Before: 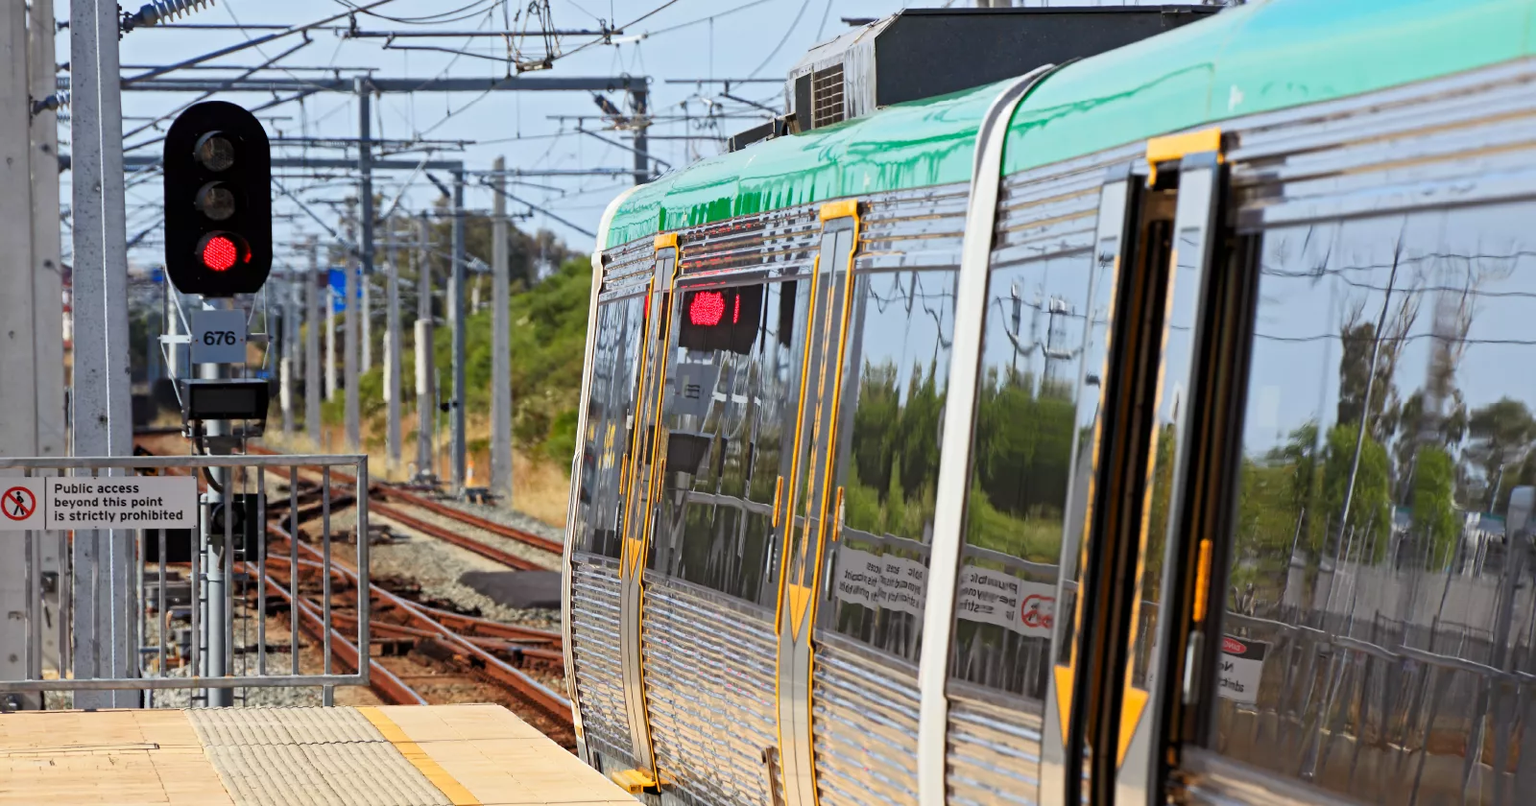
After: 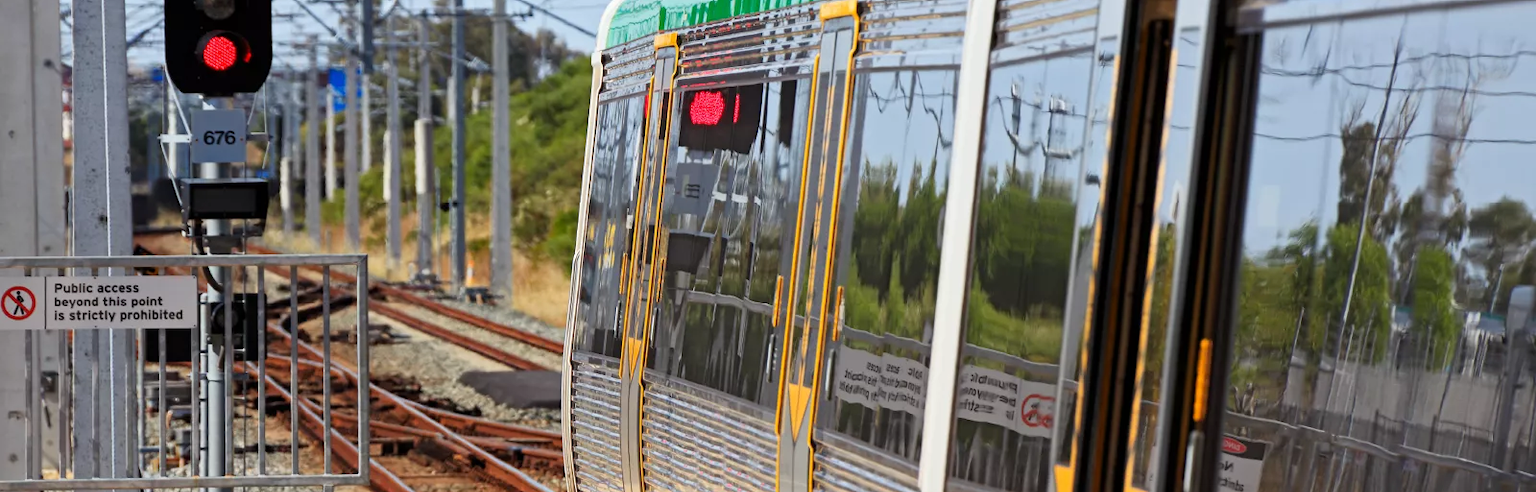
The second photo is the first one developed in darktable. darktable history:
crop and rotate: top 24.886%, bottom 13.927%
